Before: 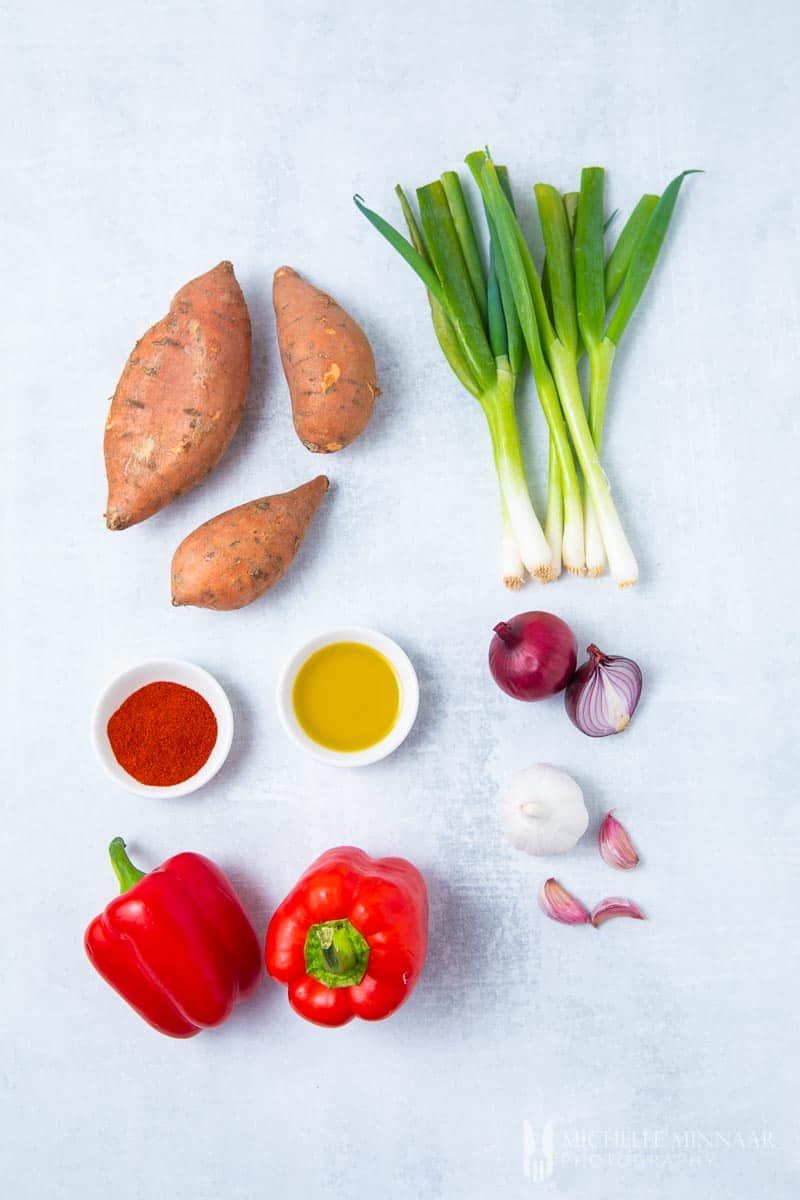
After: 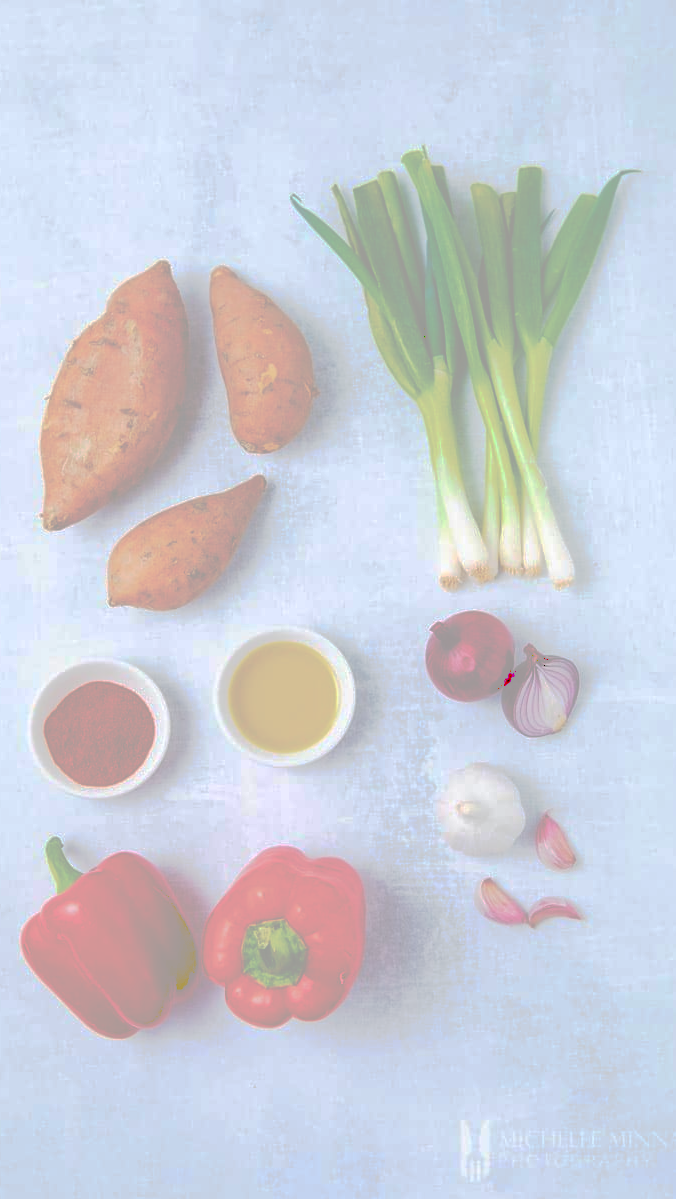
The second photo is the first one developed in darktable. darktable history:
color balance rgb: linear chroma grading › global chroma 19.655%, perceptual saturation grading › global saturation 35.058%, perceptual saturation grading › highlights -29.96%, perceptual saturation grading › shadows 35.682%
crop: left 7.963%, right 7.528%
tone curve: curves: ch0 [(0, 0) (0.003, 0.626) (0.011, 0.626) (0.025, 0.63) (0.044, 0.631) (0.069, 0.632) (0.1, 0.636) (0.136, 0.637) (0.177, 0.641) (0.224, 0.642) (0.277, 0.646) (0.335, 0.649) (0.399, 0.661) (0.468, 0.679) (0.543, 0.702) (0.623, 0.732) (0.709, 0.769) (0.801, 0.804) (0.898, 0.847) (1, 1)], preserve colors none
haze removal: compatibility mode true, adaptive false
